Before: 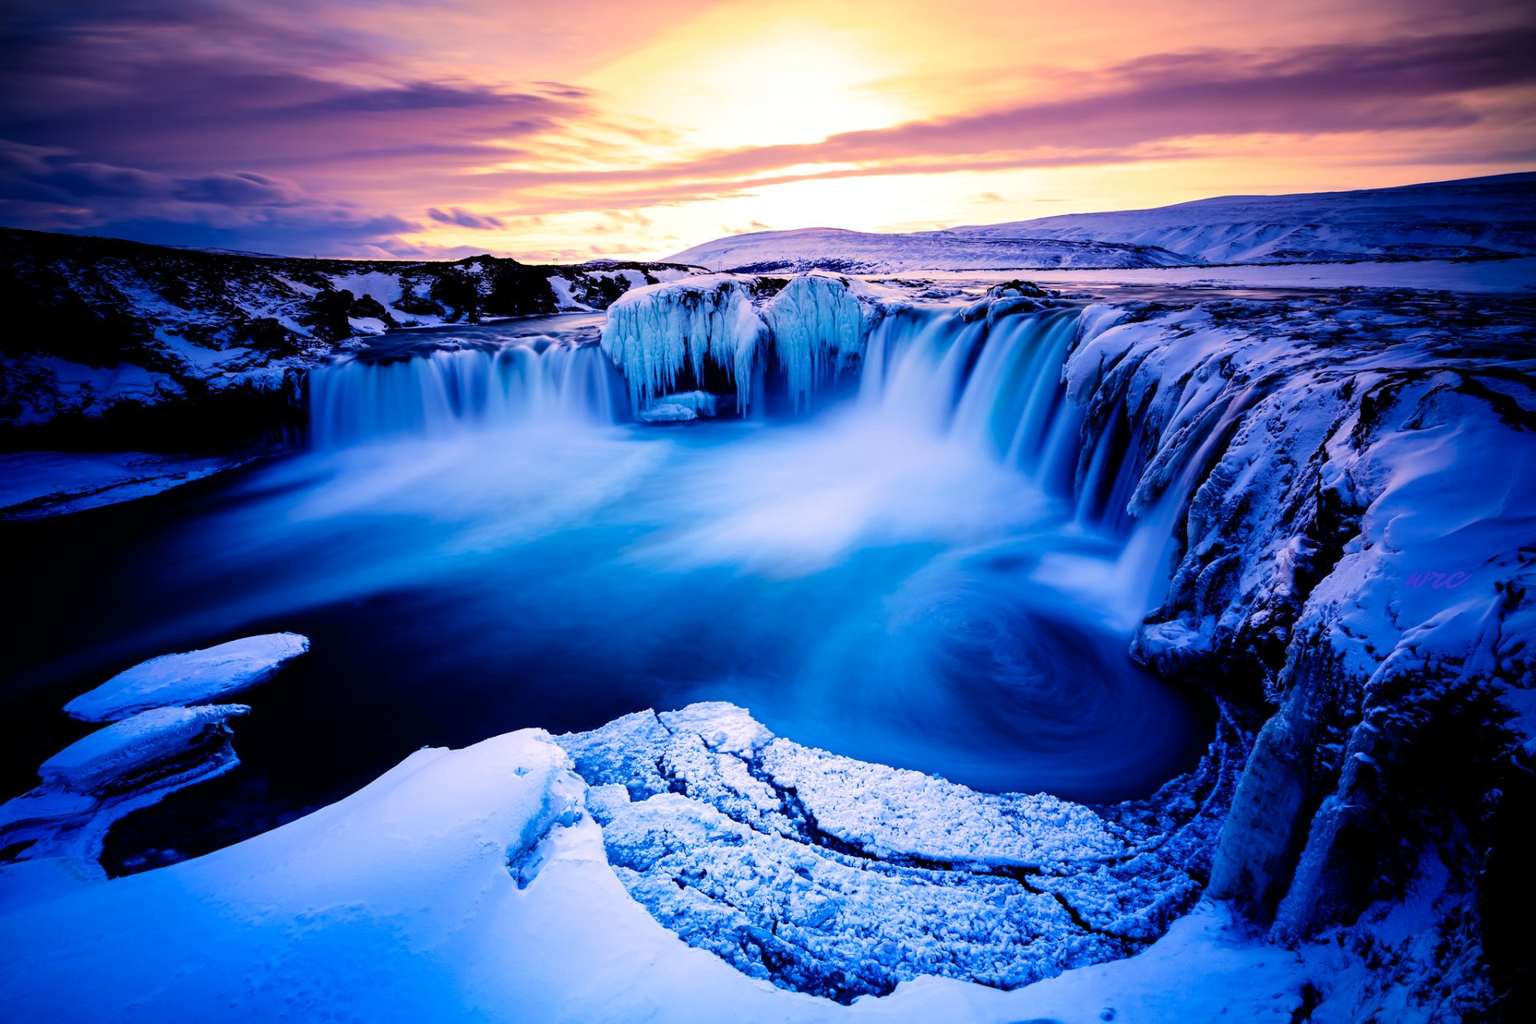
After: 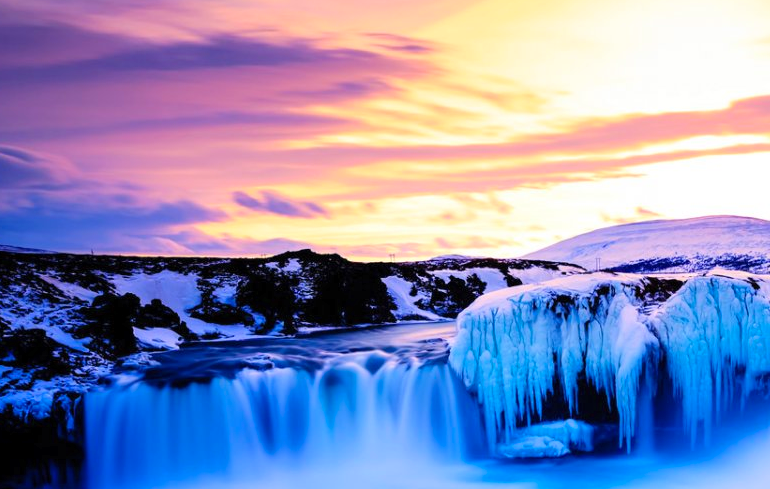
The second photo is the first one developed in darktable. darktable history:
contrast brightness saturation: brightness 0.09, saturation 0.192
crop: left 15.757%, top 5.426%, right 44.131%, bottom 56.354%
